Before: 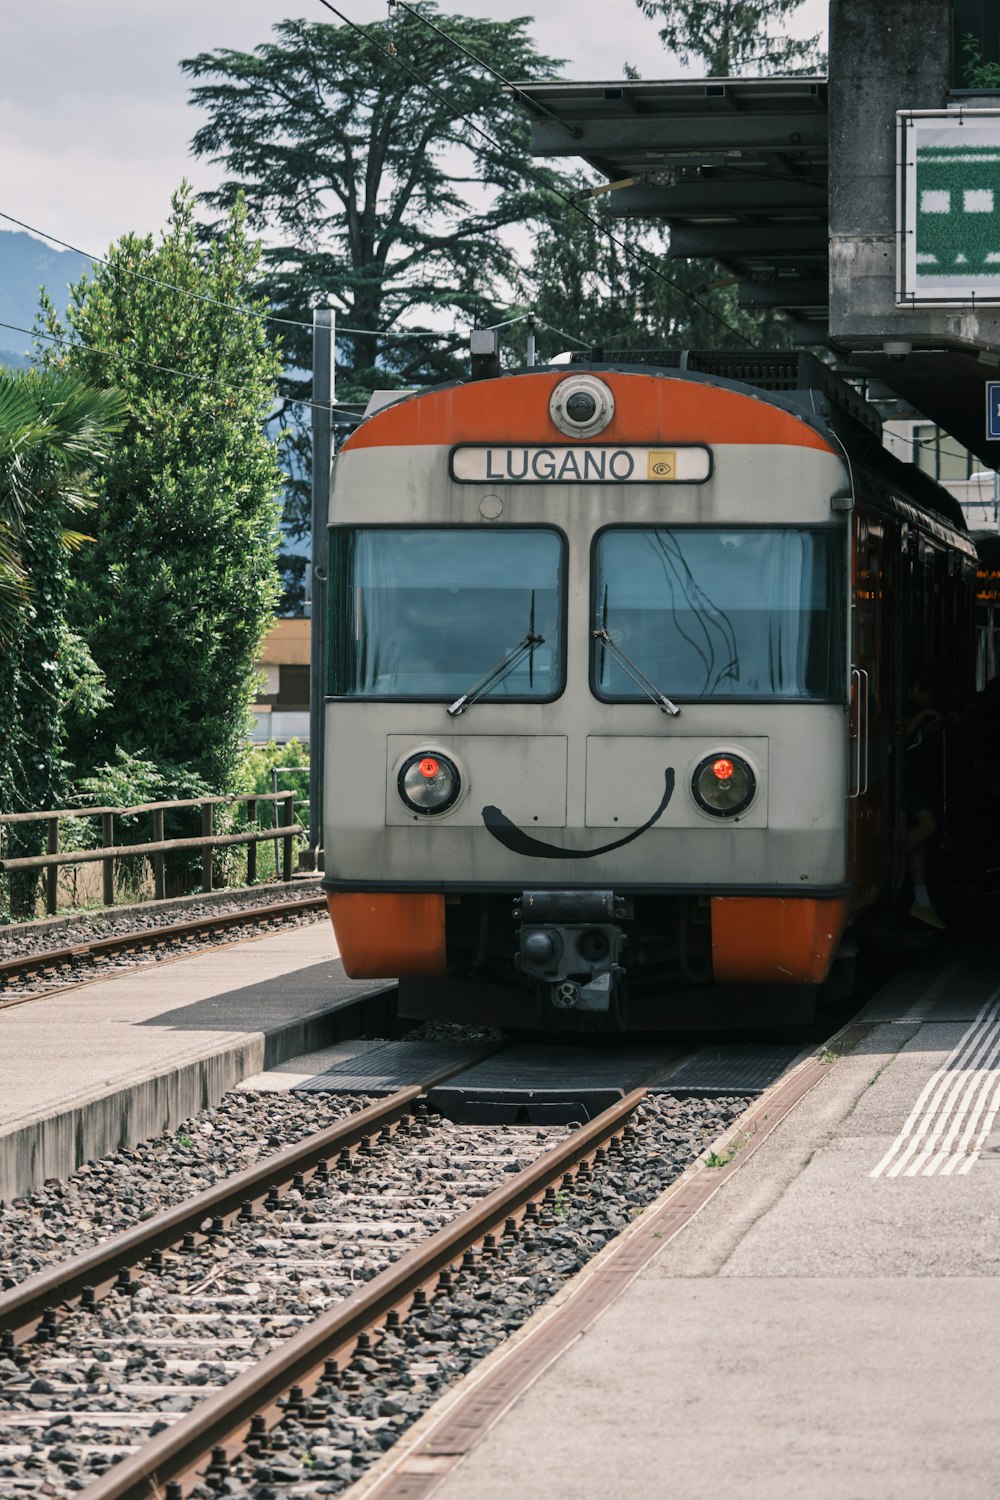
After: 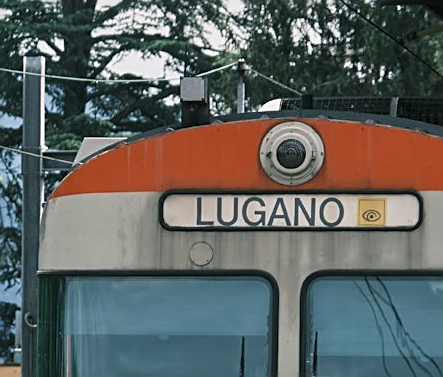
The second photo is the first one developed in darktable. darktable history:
crop: left 29.023%, top 16.879%, right 26.625%, bottom 57.929%
sharpen: on, module defaults
